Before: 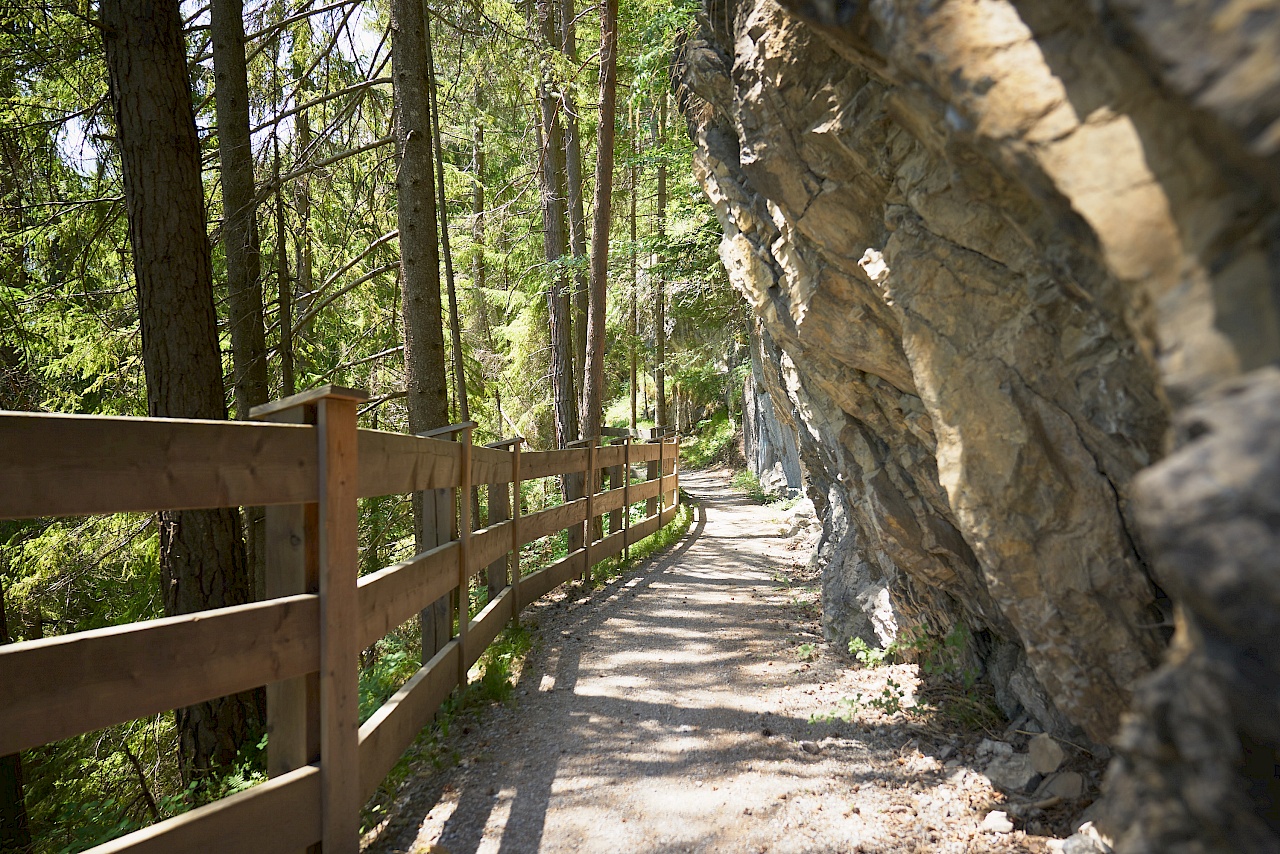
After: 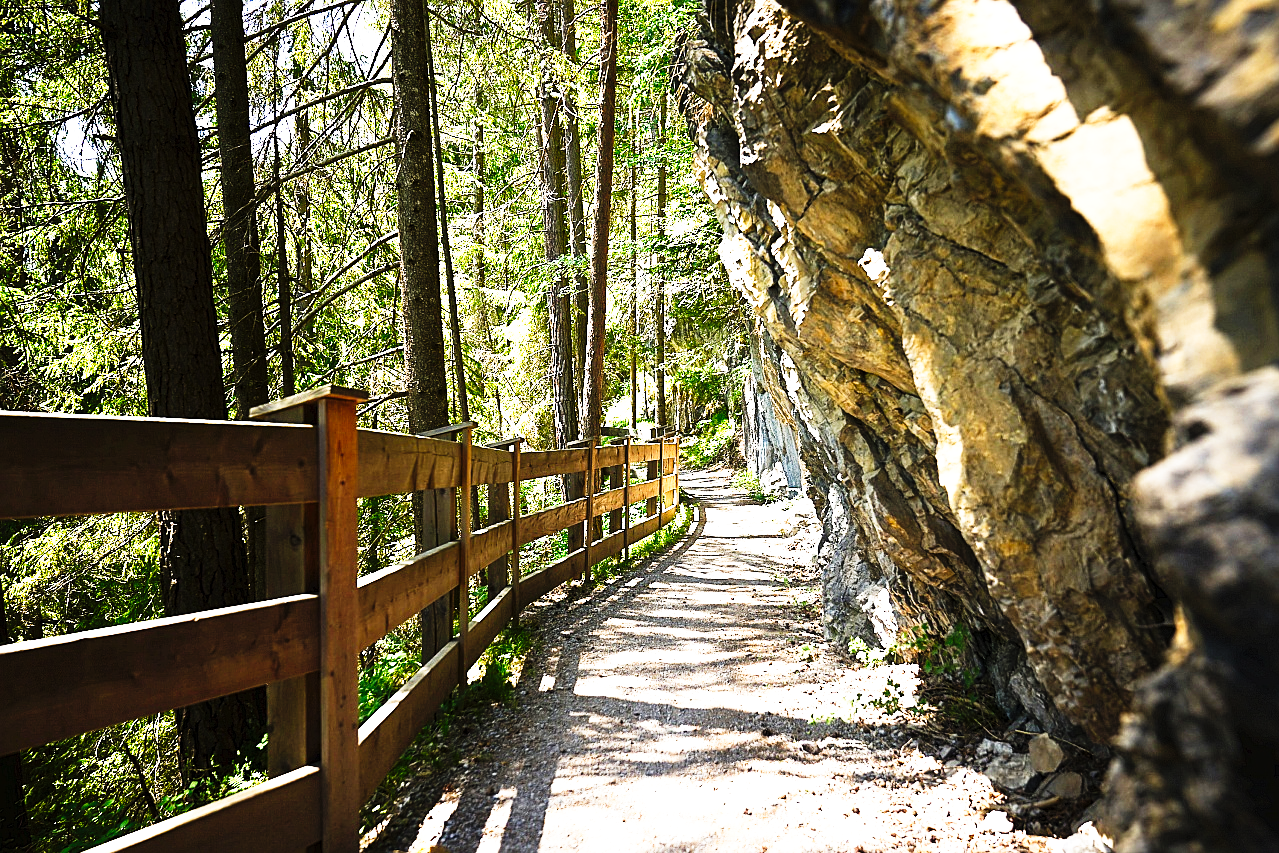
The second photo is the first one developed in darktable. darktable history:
exposure: exposure 0.6 EV, compensate highlight preservation false
sharpen: on, module defaults
tone curve: curves: ch0 [(0, 0) (0.003, 0.002) (0.011, 0.005) (0.025, 0.011) (0.044, 0.017) (0.069, 0.021) (0.1, 0.027) (0.136, 0.035) (0.177, 0.05) (0.224, 0.076) (0.277, 0.126) (0.335, 0.212) (0.399, 0.333) (0.468, 0.473) (0.543, 0.627) (0.623, 0.784) (0.709, 0.9) (0.801, 0.963) (0.898, 0.988) (1, 1)], preserve colors none
base curve: curves: ch0 [(0, 0) (0.303, 0.277) (1, 1)]
